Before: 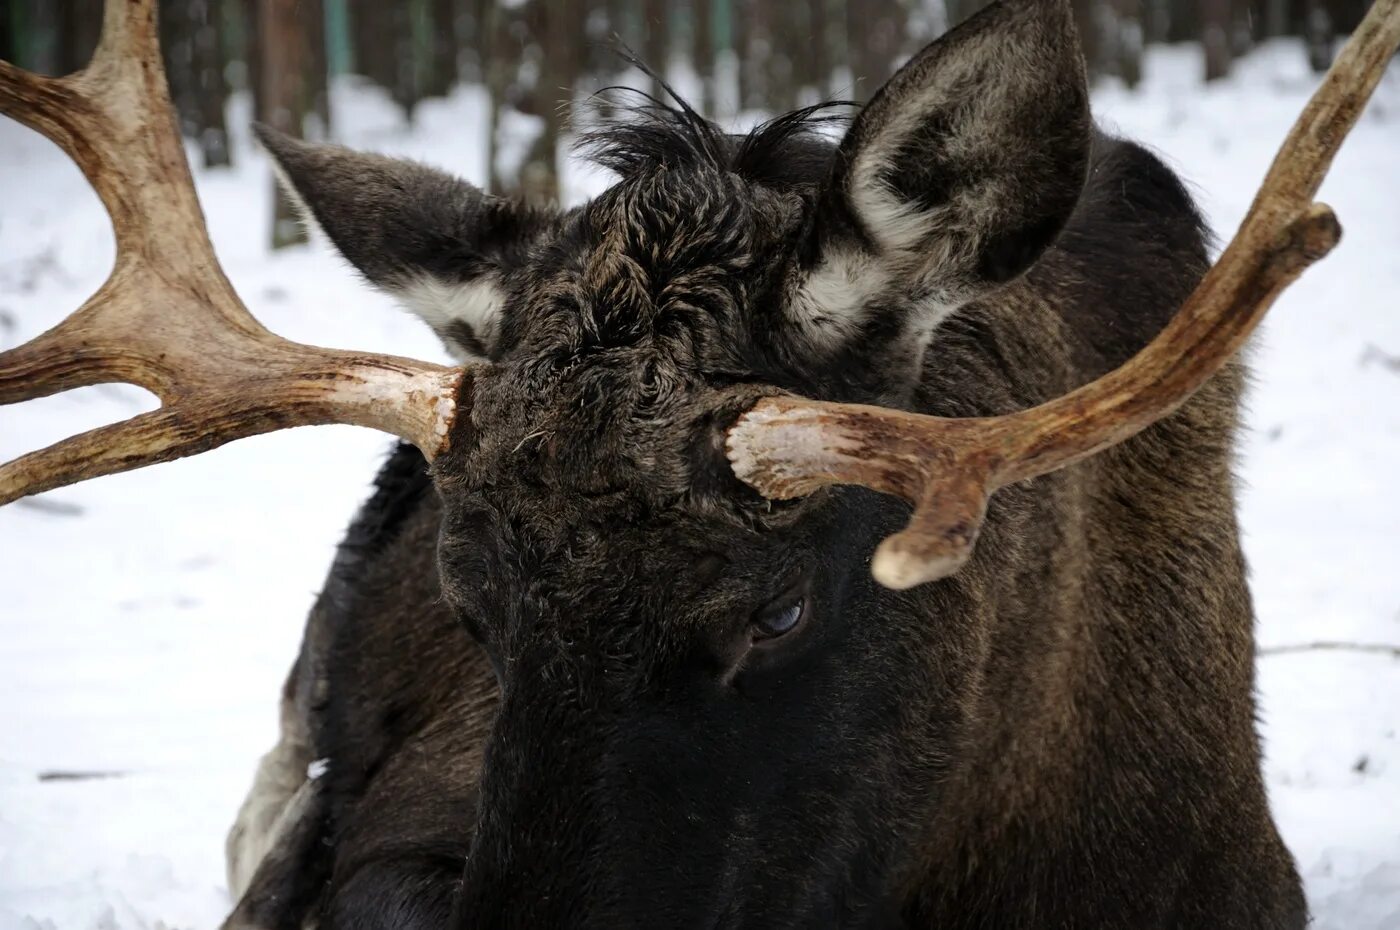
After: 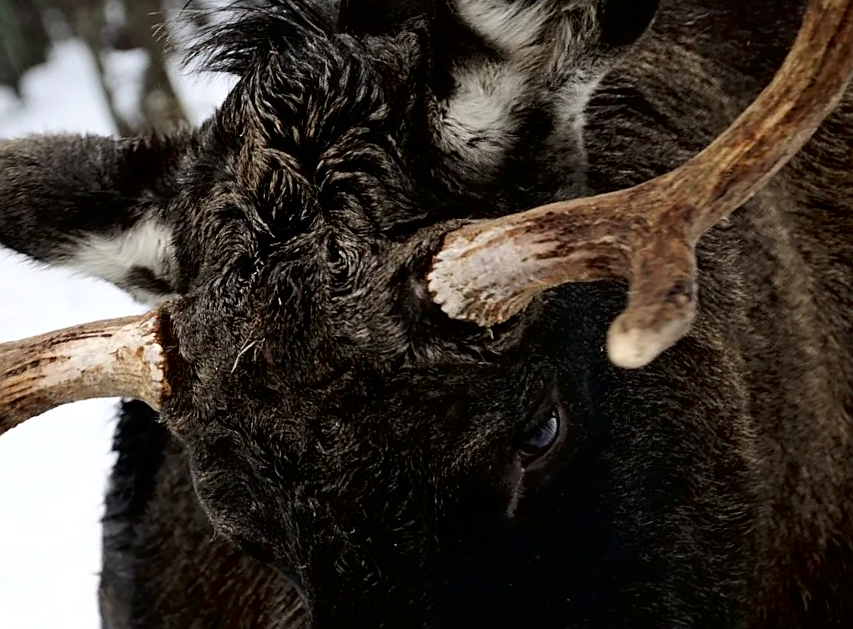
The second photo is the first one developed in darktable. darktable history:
crop and rotate: angle 20.37°, left 7.003%, right 3.889%, bottom 1.133%
tone curve: curves: ch0 [(0, 0) (0.118, 0.034) (0.182, 0.124) (0.265, 0.214) (0.504, 0.508) (0.783, 0.825) (1, 1)], color space Lab, independent channels, preserve colors none
sharpen: amount 0.492
